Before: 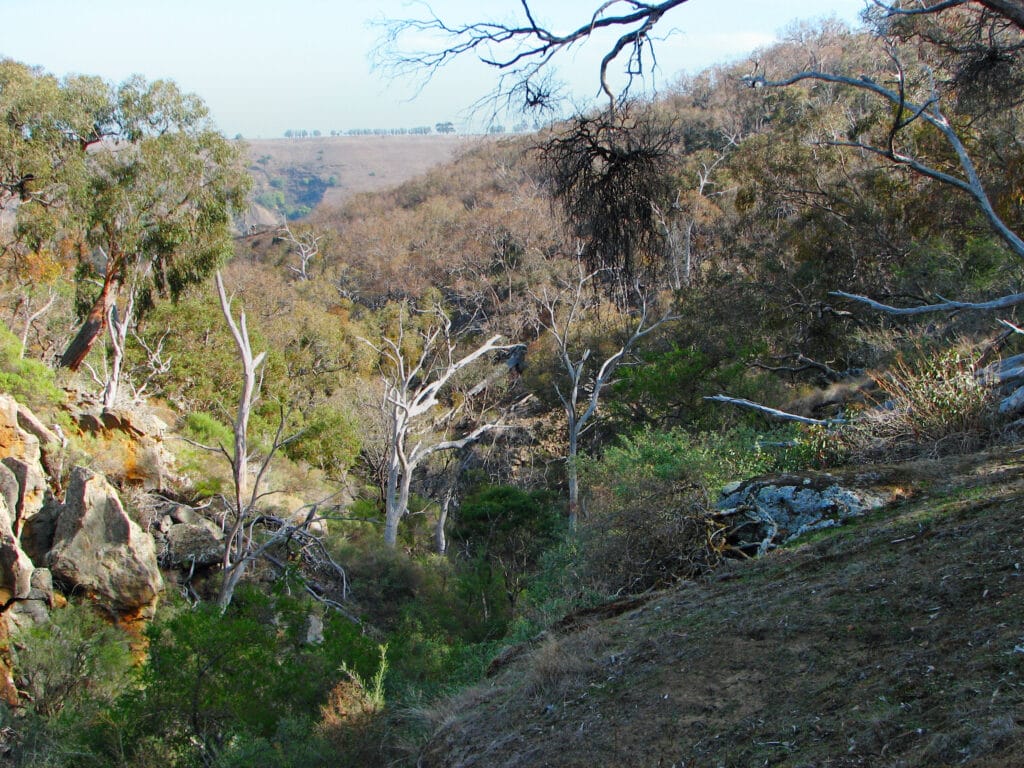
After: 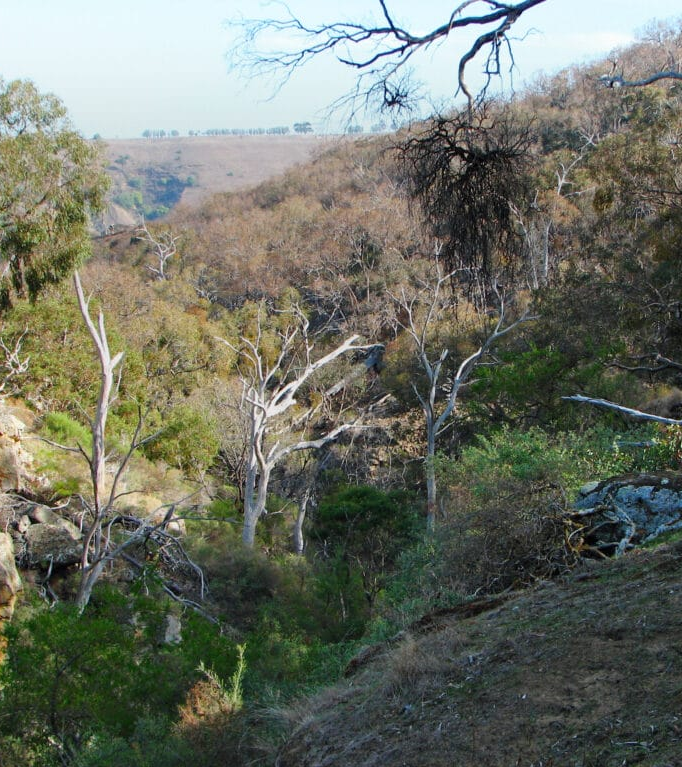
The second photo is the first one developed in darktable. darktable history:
crop and rotate: left 13.879%, right 19.448%
